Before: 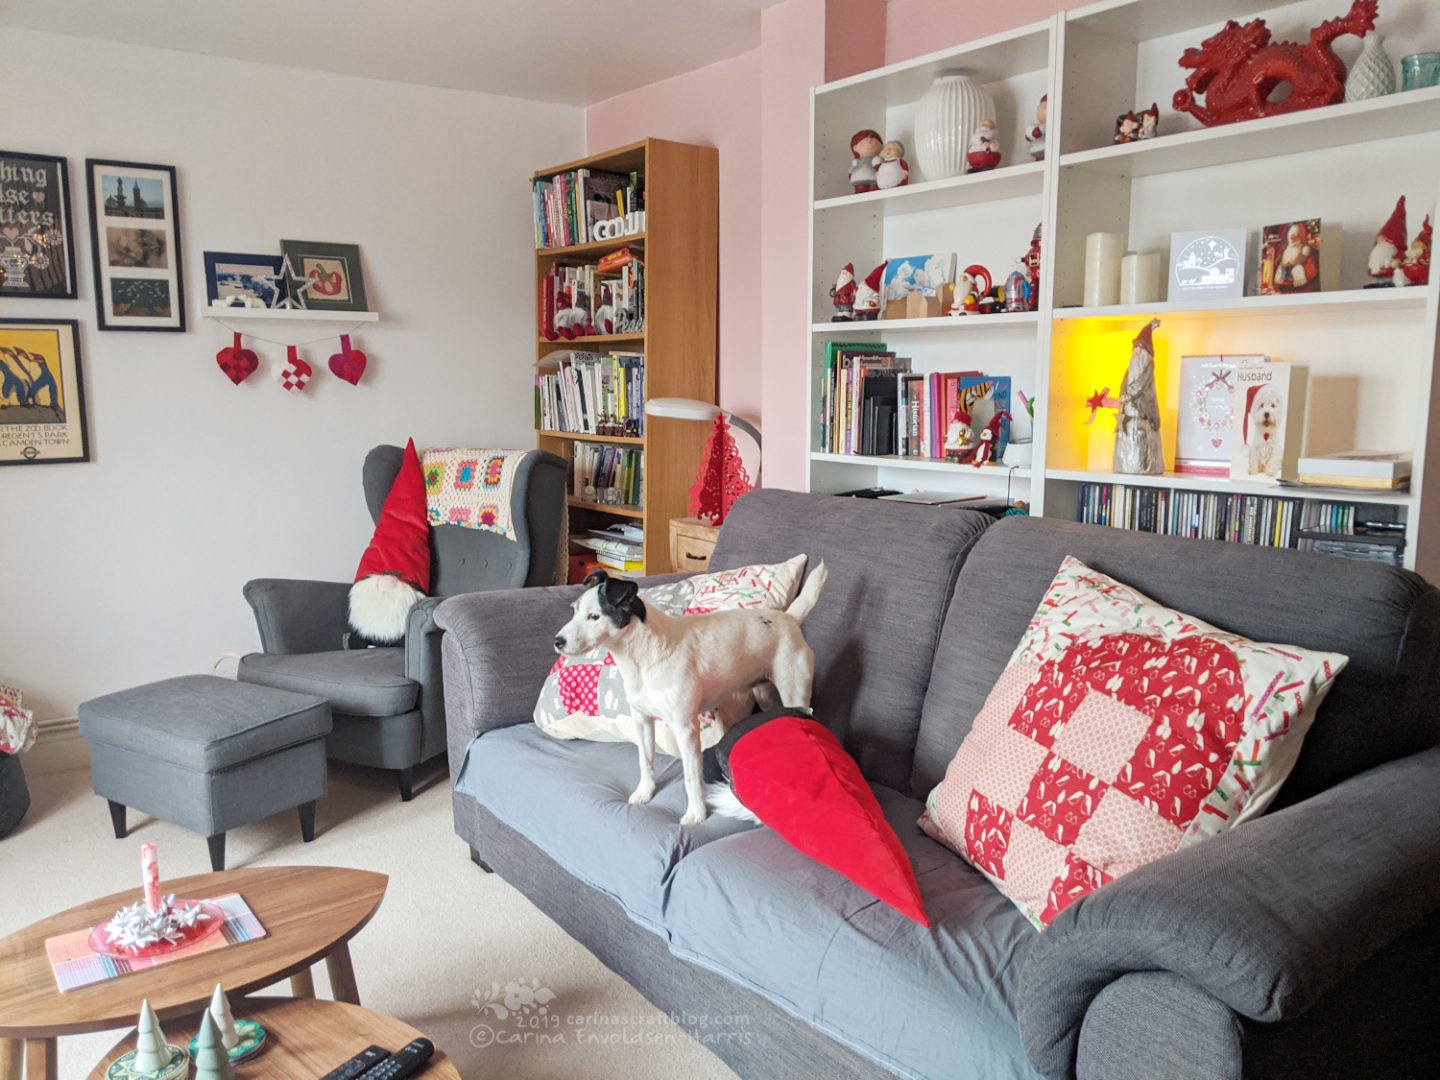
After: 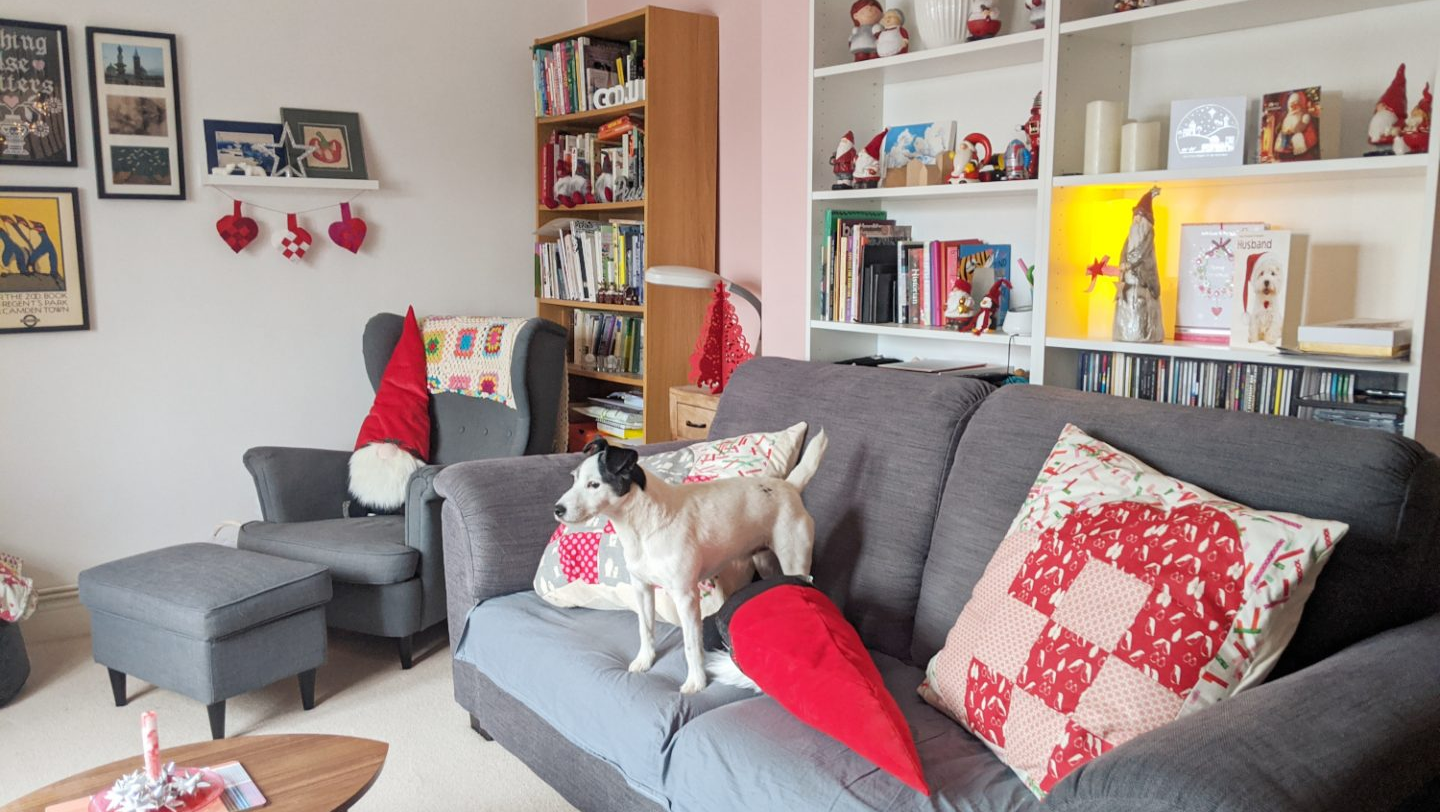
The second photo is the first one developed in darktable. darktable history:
crop and rotate: top 12.231%, bottom 12.529%
